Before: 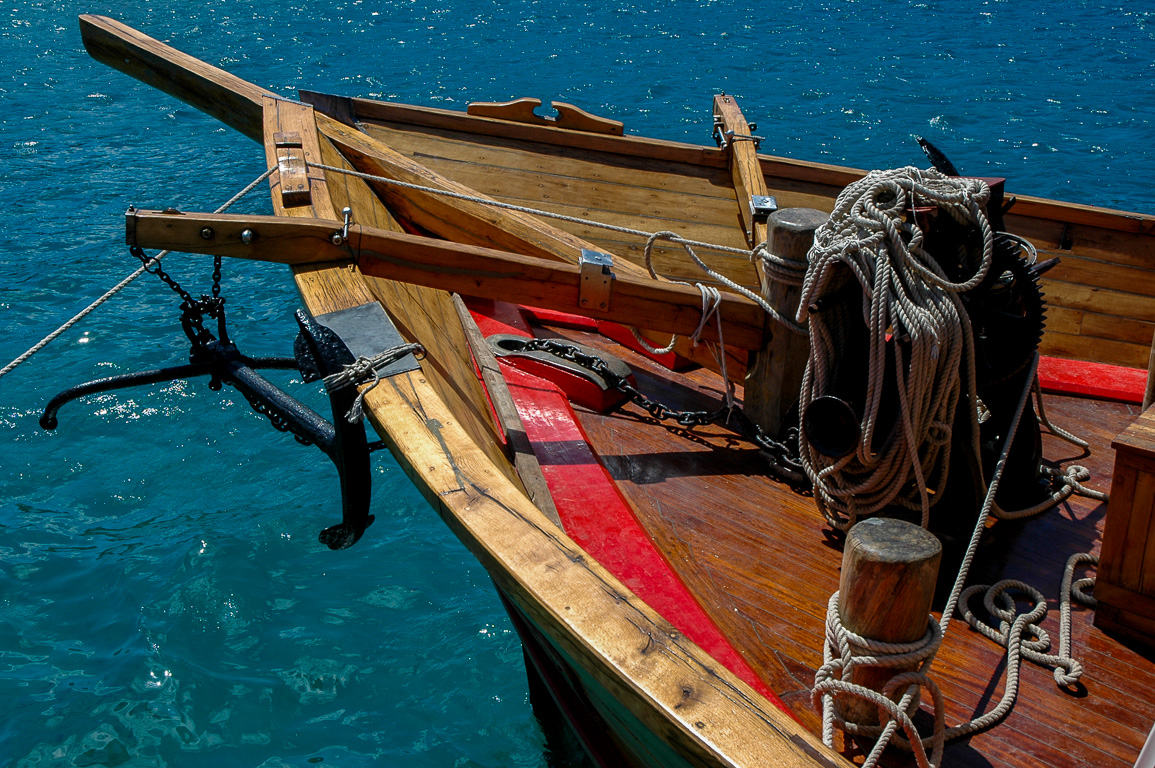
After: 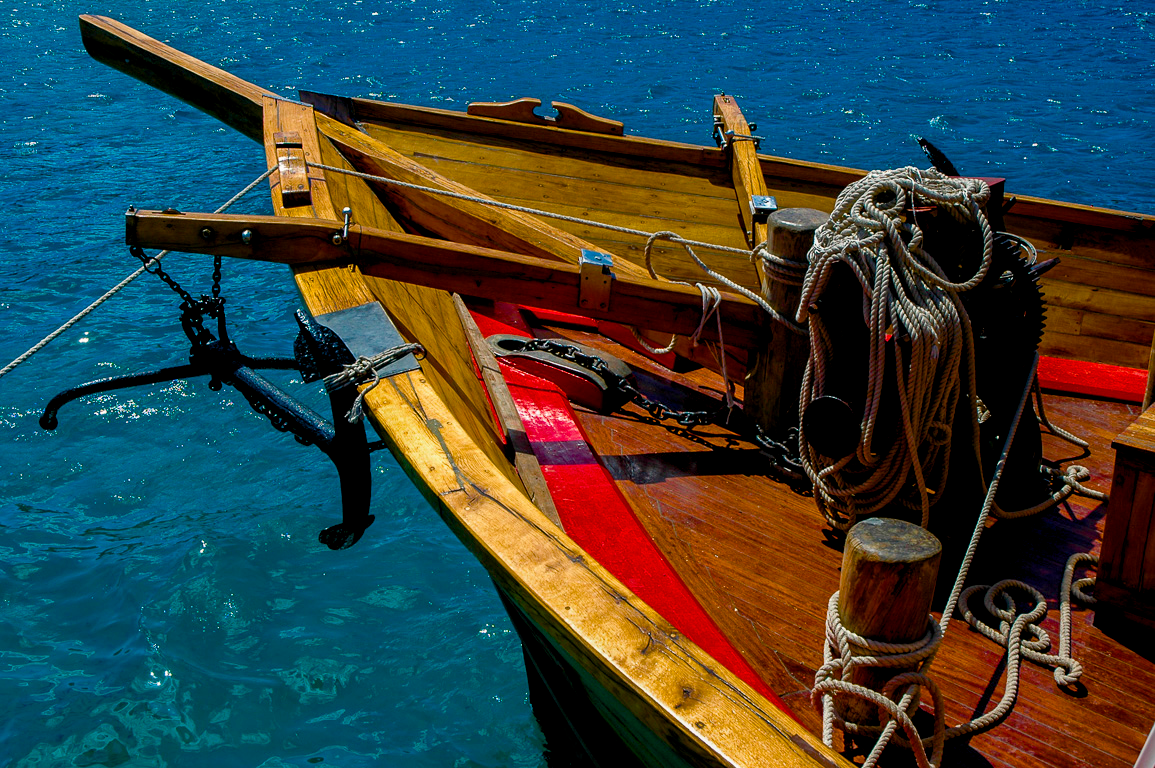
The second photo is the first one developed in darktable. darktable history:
color balance rgb: shadows lift › chroma 0.751%, shadows lift › hue 110.05°, highlights gain › chroma 1%, highlights gain › hue 68.05°, global offset › luminance -0.503%, linear chroma grading › global chroma 5.686%, perceptual saturation grading › global saturation 23.644%, perceptual saturation grading › highlights -23.794%, perceptual saturation grading › mid-tones 24.525%, perceptual saturation grading › shadows 39.472%, global vibrance 44.343%
